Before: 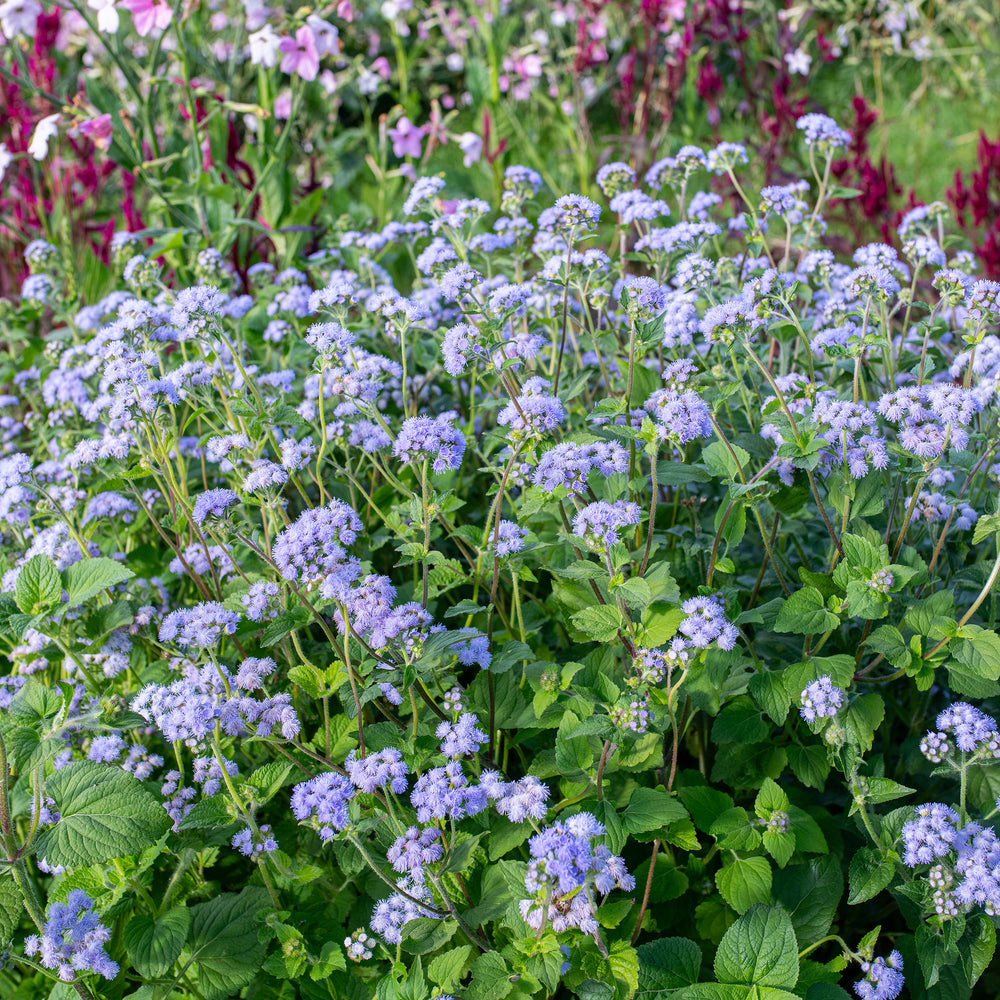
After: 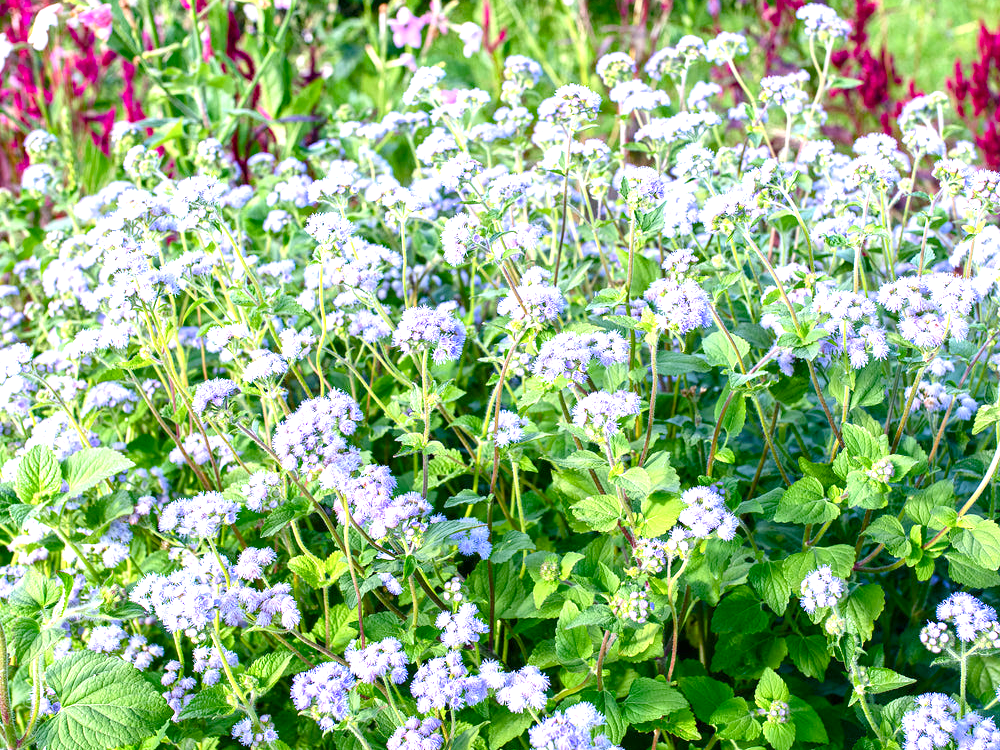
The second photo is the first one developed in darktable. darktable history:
exposure: black level correction 0, exposure 1.2 EV, compensate exposure bias true, compensate highlight preservation false
crop: top 11.038%, bottom 13.962%
color balance rgb: perceptual saturation grading › global saturation 20%, perceptual saturation grading › highlights -25%, perceptual saturation grading › shadows 50%
